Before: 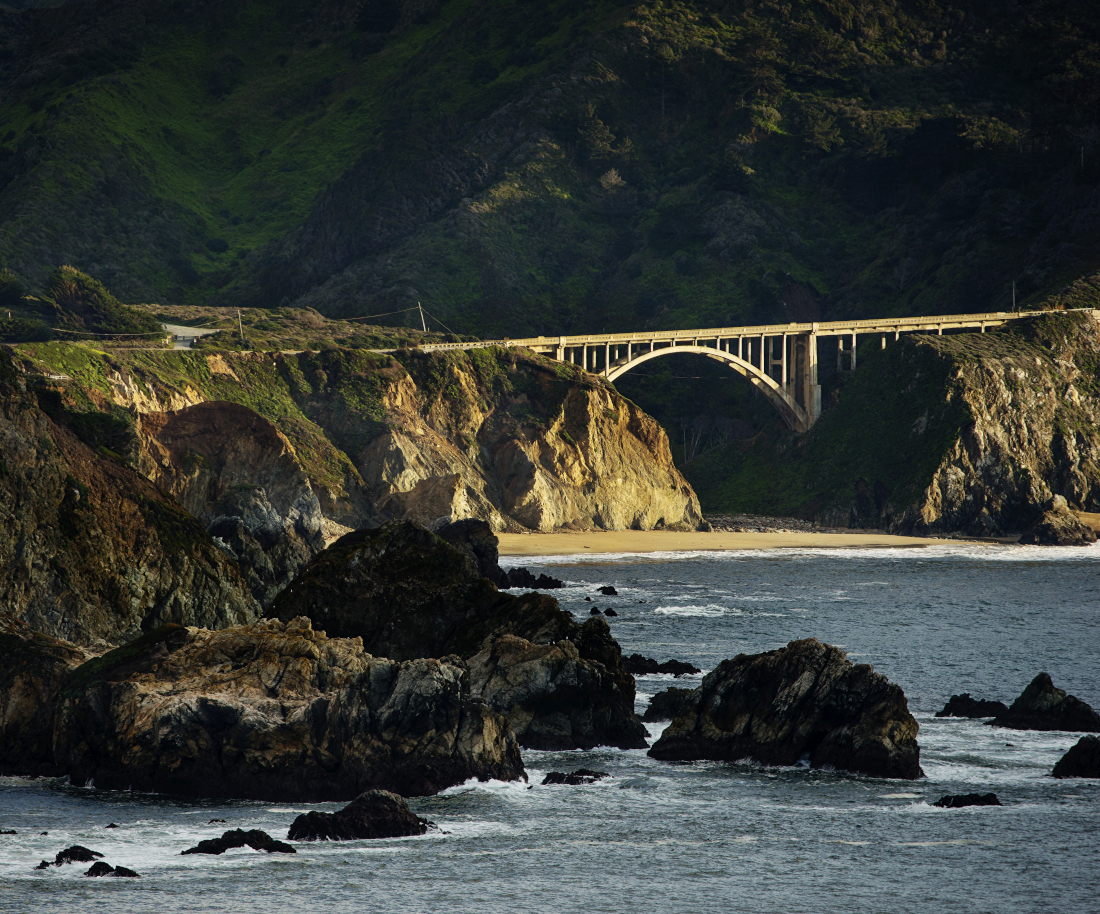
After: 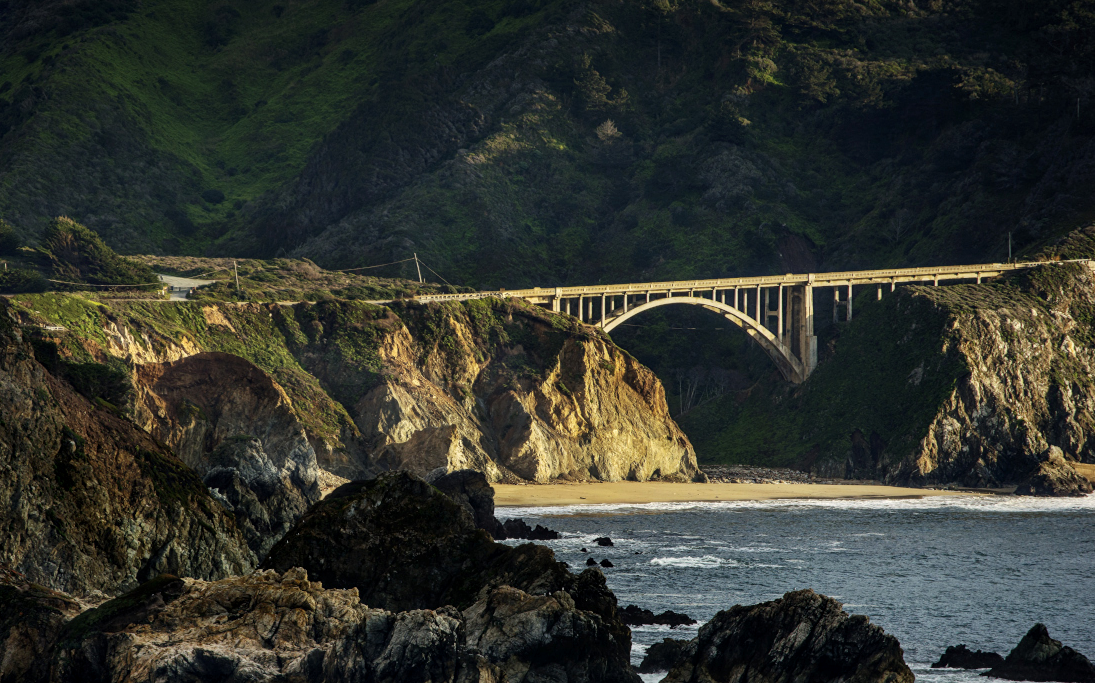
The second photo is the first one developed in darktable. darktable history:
crop: left 0.38%, top 5.467%, bottom 19.736%
local contrast: on, module defaults
